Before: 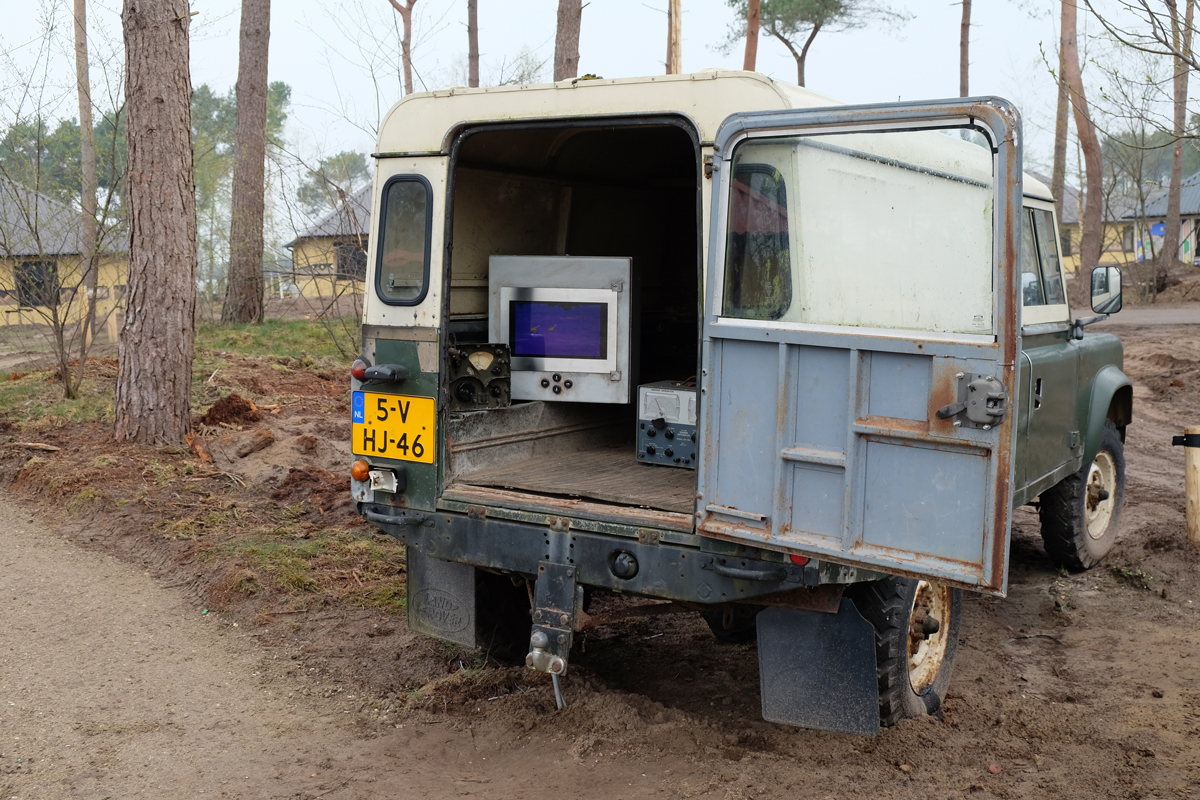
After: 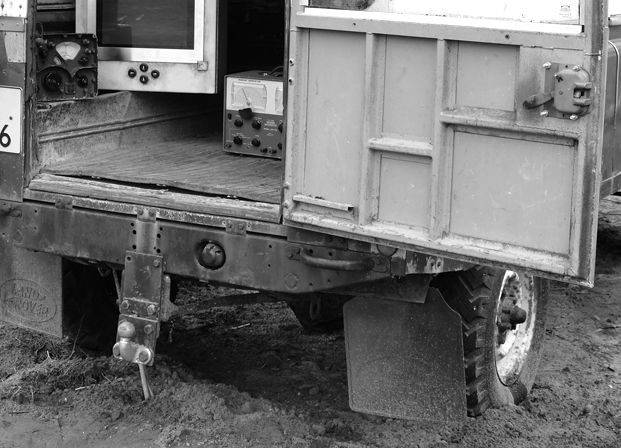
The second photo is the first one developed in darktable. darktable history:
monochrome: a 1.94, b -0.638
tone equalizer: on, module defaults
crop: left 34.479%, top 38.822%, right 13.718%, bottom 5.172%
color correction: highlights a* 7.34, highlights b* 4.37
shadows and highlights: shadows 30.86, highlights 0, soften with gaussian
exposure: black level correction 0, exposure 0.7 EV, compensate exposure bias true, compensate highlight preservation false
